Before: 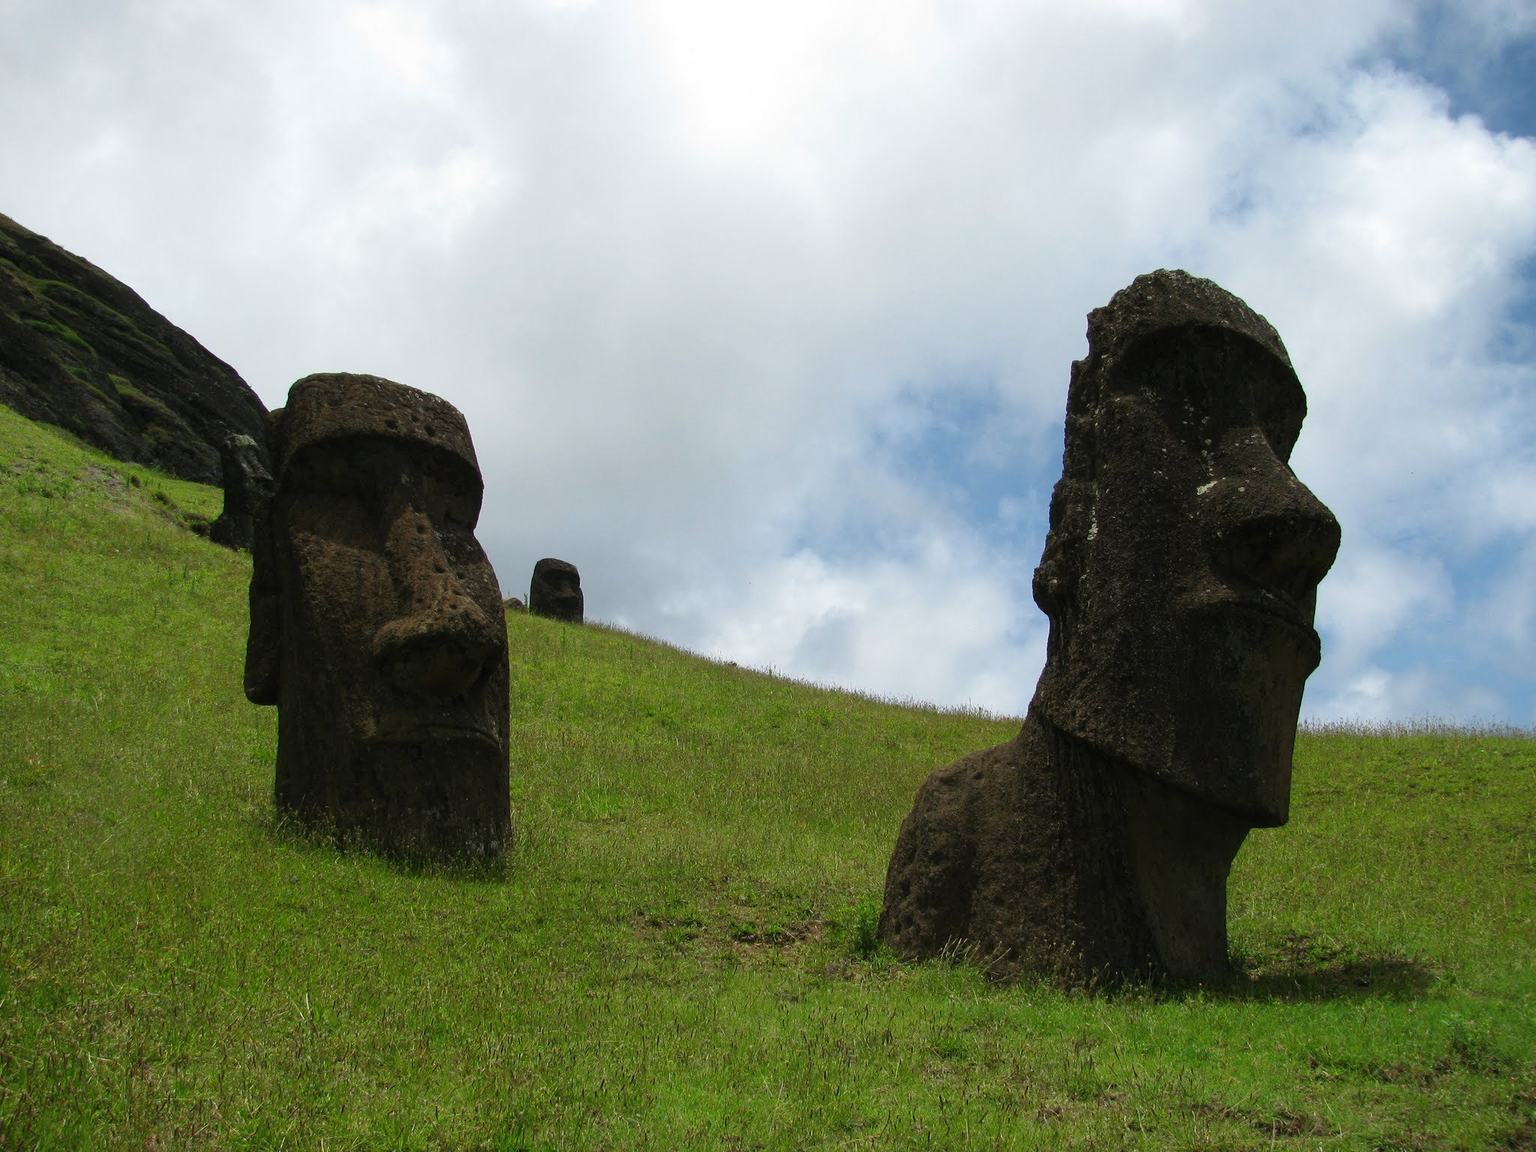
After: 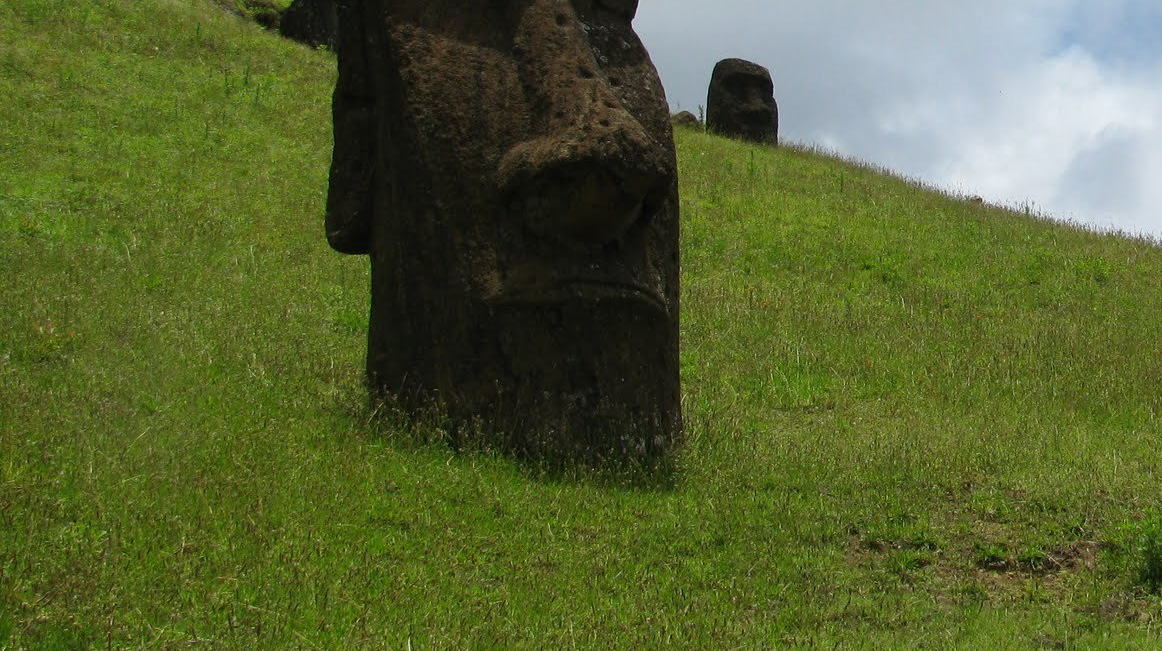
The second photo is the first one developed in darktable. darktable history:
crop: top 44.678%, right 43.23%, bottom 12.914%
